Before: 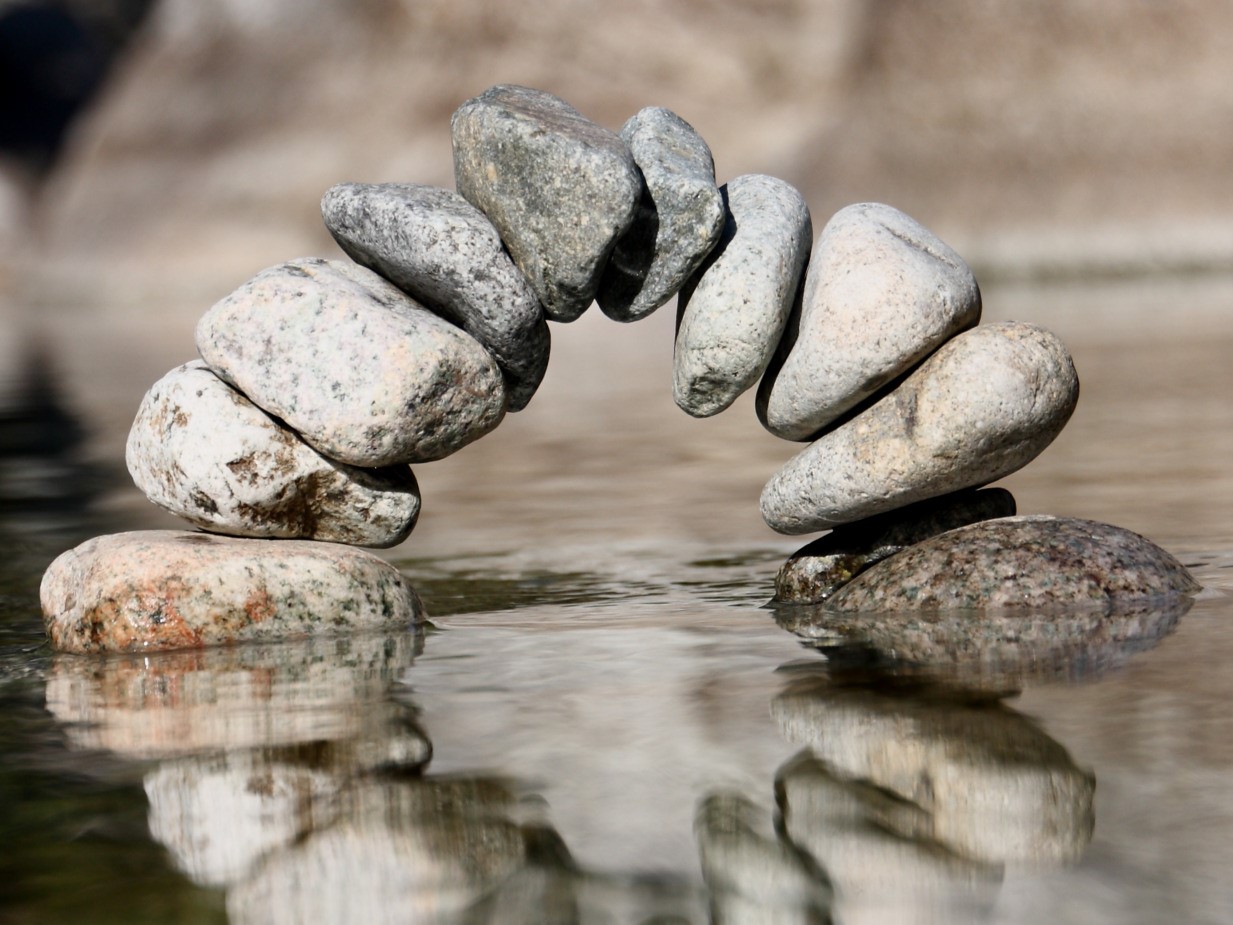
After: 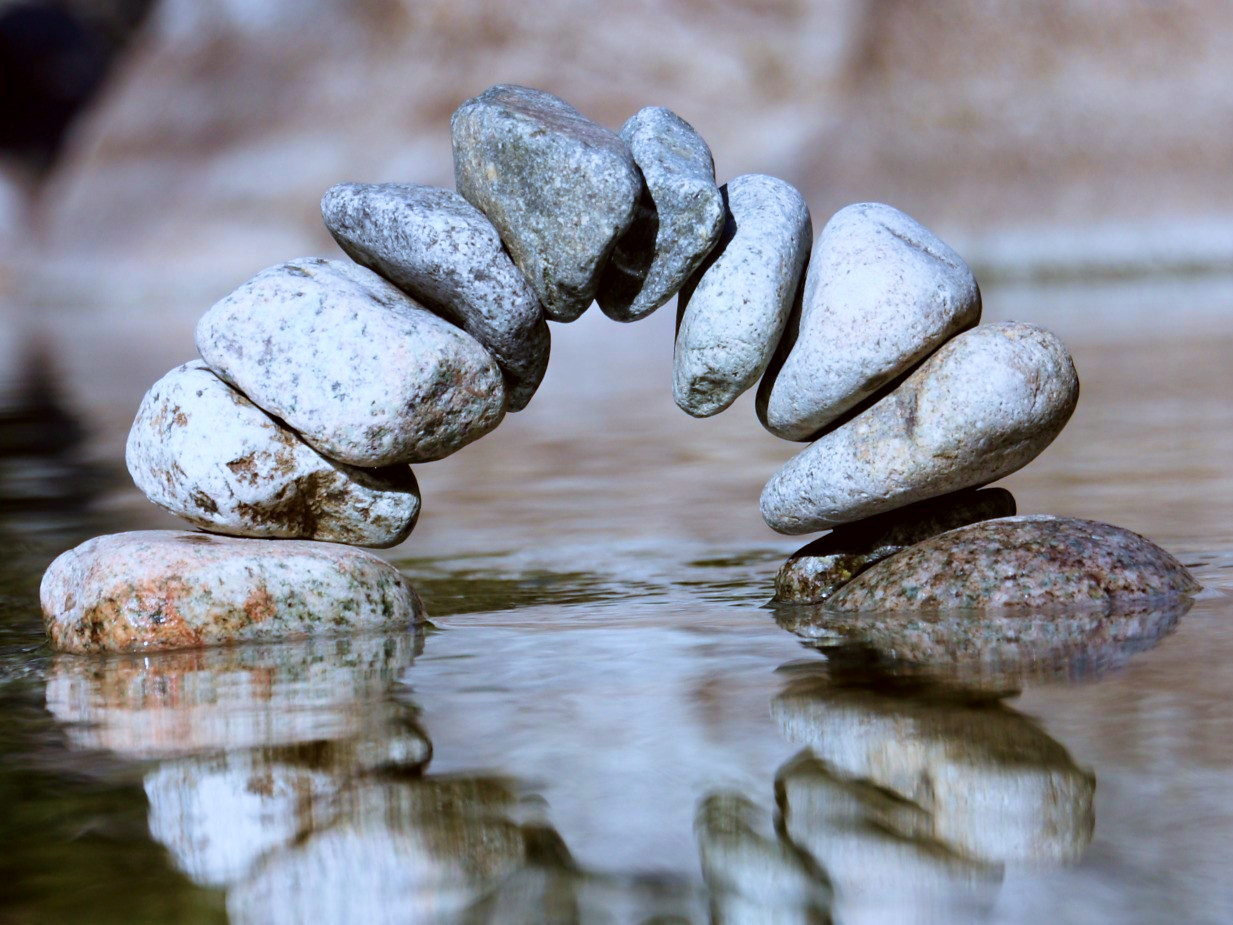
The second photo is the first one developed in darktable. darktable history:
velvia: strength 45%
white balance: red 0.948, green 1.02, blue 1.176
color correction: highlights a* -2.73, highlights b* -2.09, shadows a* 2.41, shadows b* 2.73
